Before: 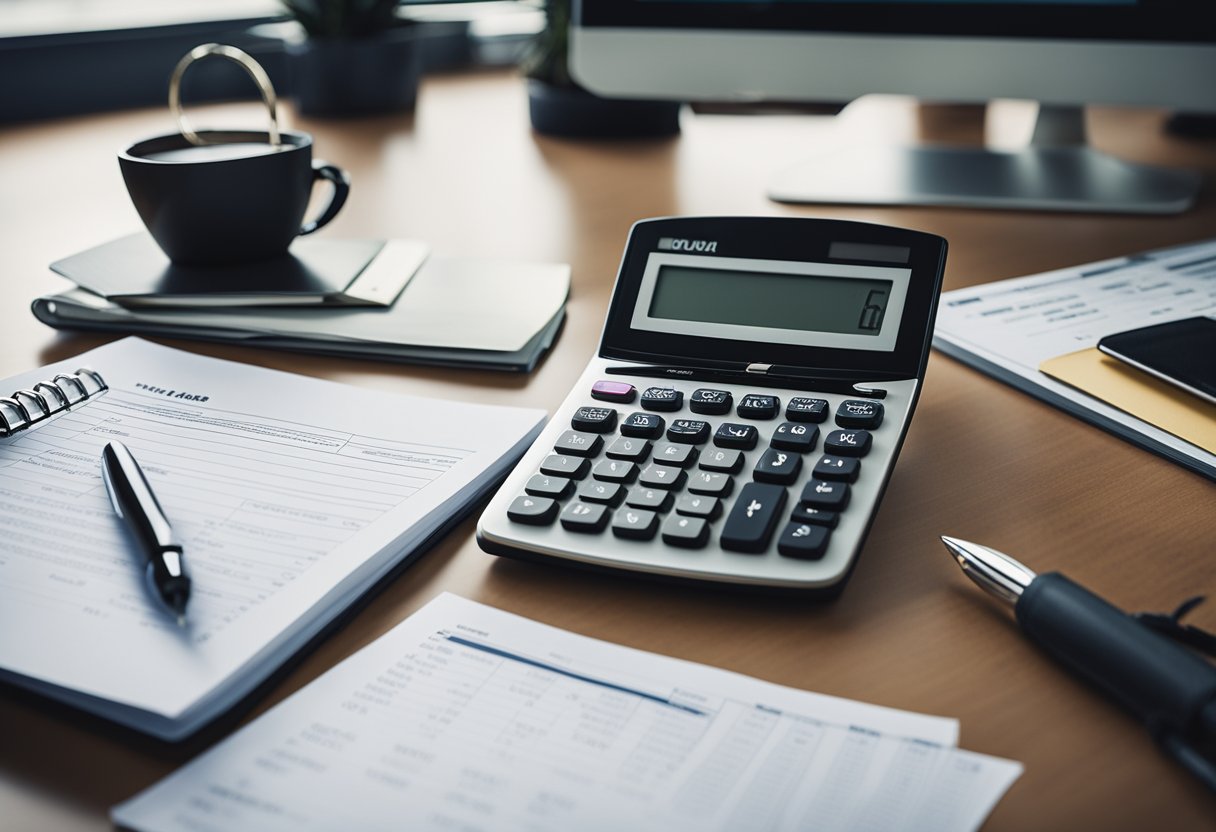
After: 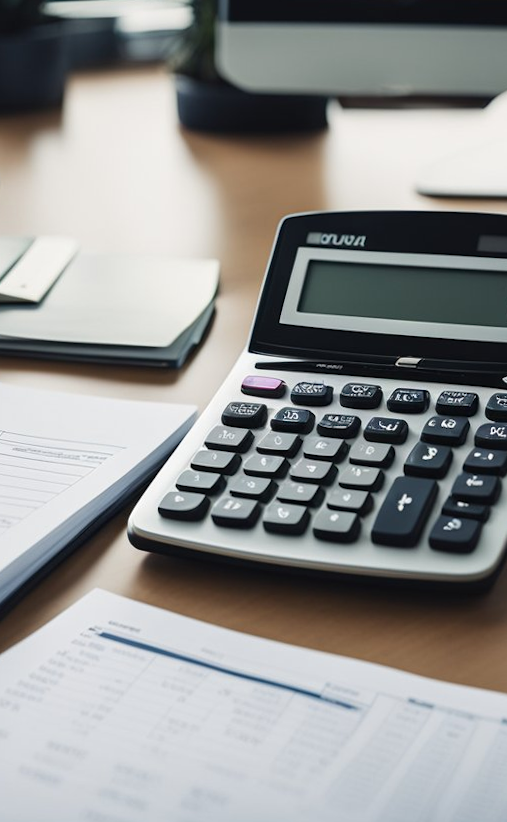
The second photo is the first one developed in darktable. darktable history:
rotate and perspective: rotation -0.45°, automatic cropping original format, crop left 0.008, crop right 0.992, crop top 0.012, crop bottom 0.988
crop: left 28.583%, right 29.231%
